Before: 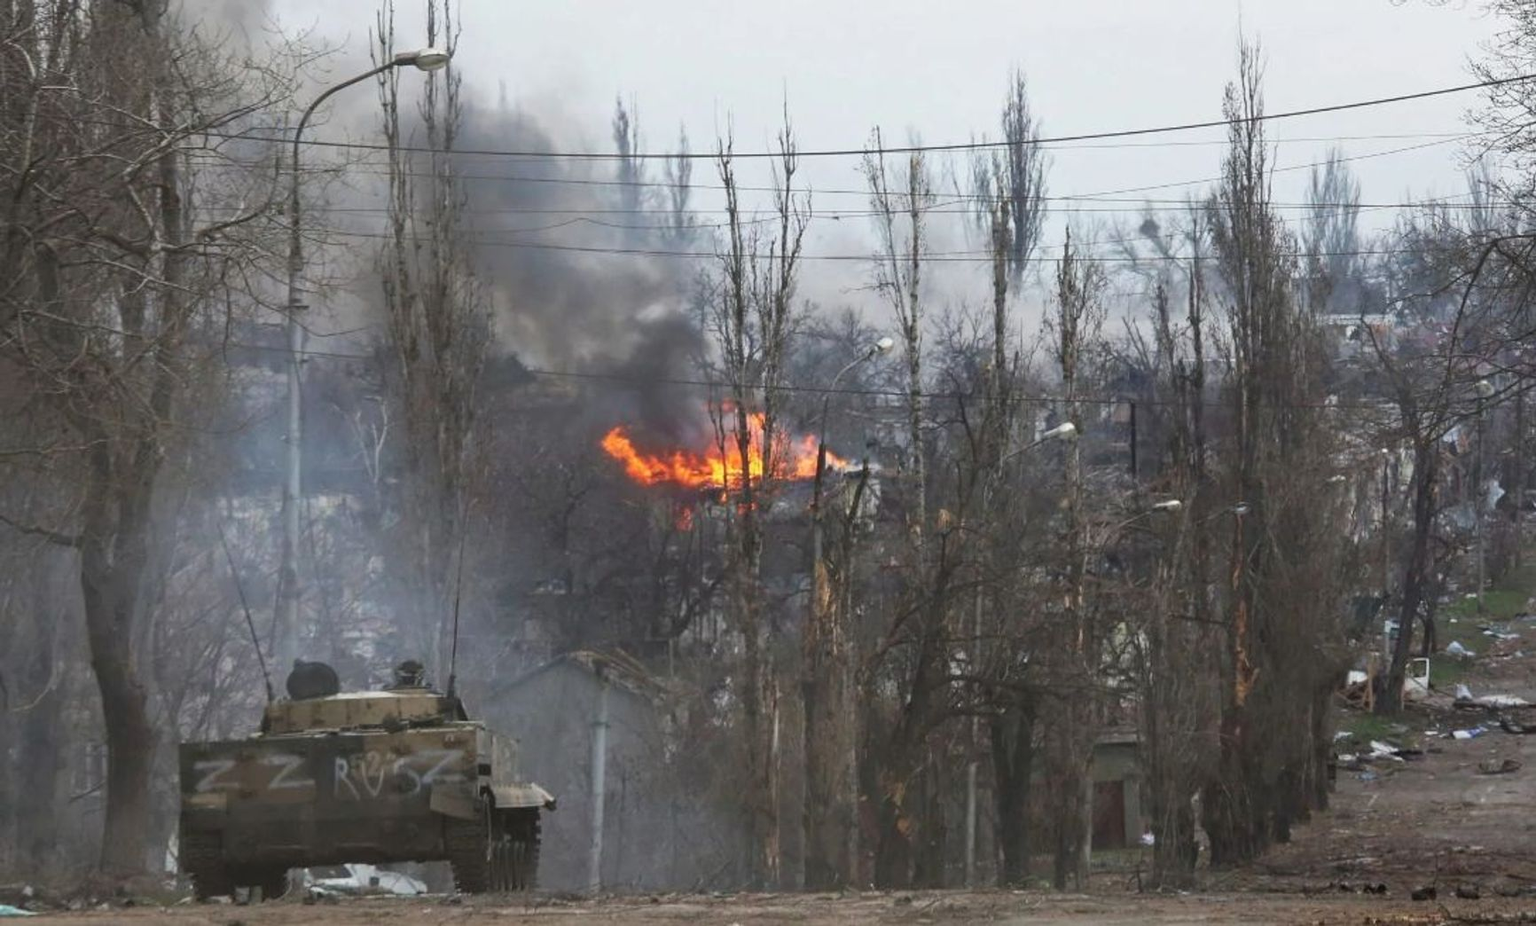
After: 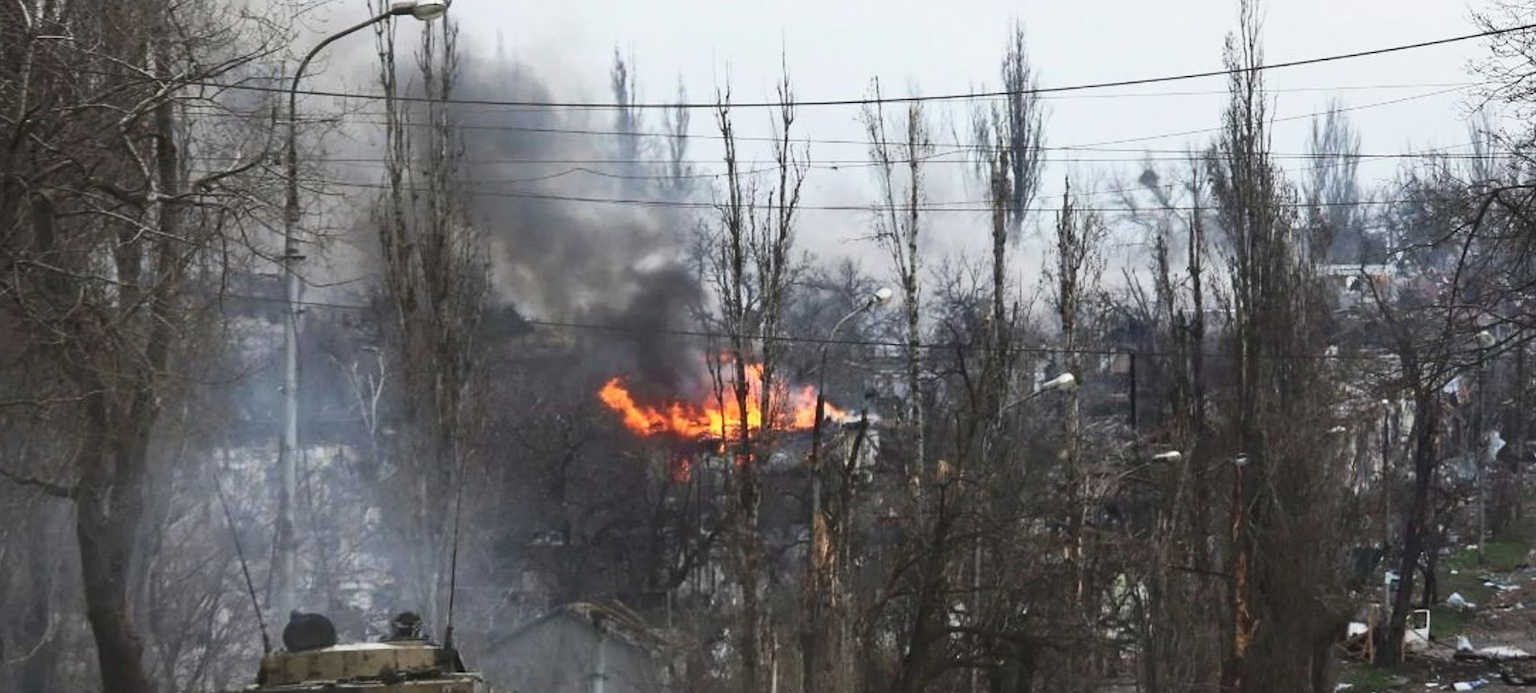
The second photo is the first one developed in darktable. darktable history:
contrast brightness saturation: contrast 0.215
crop: left 0.345%, top 5.474%, bottom 19.856%
